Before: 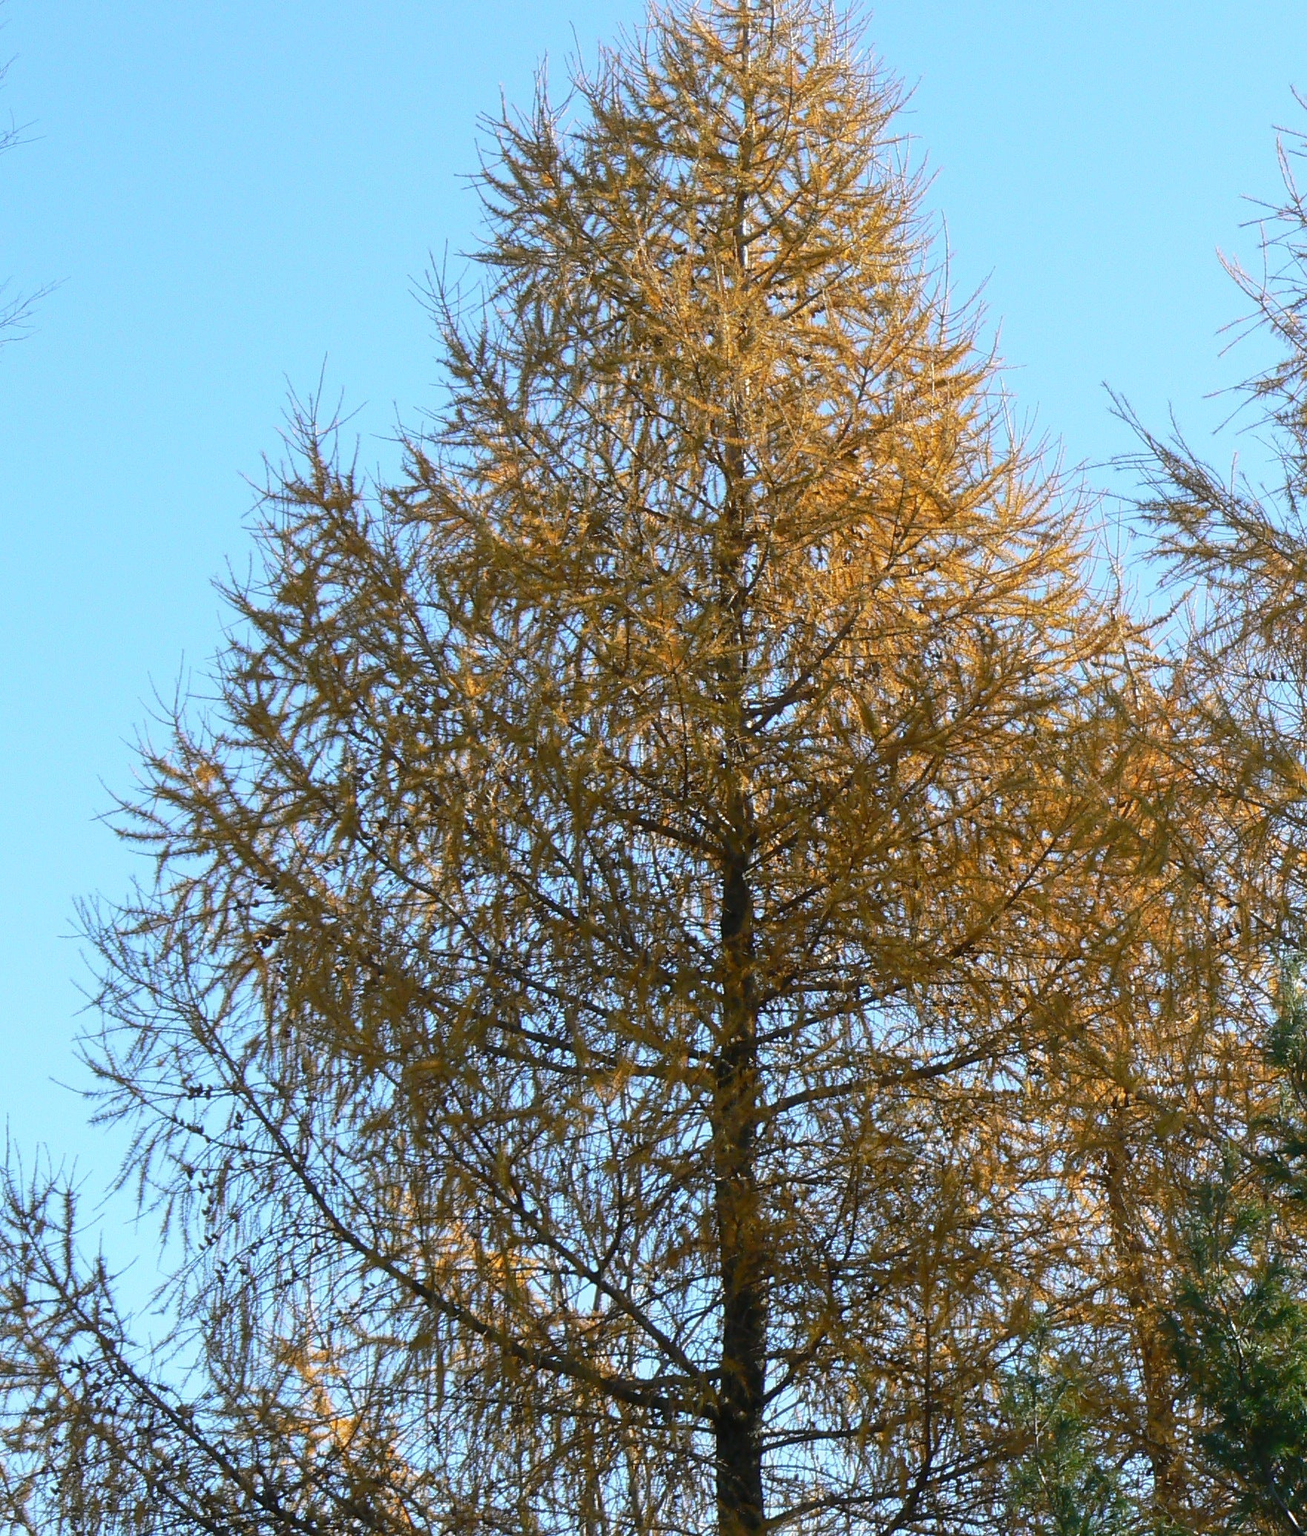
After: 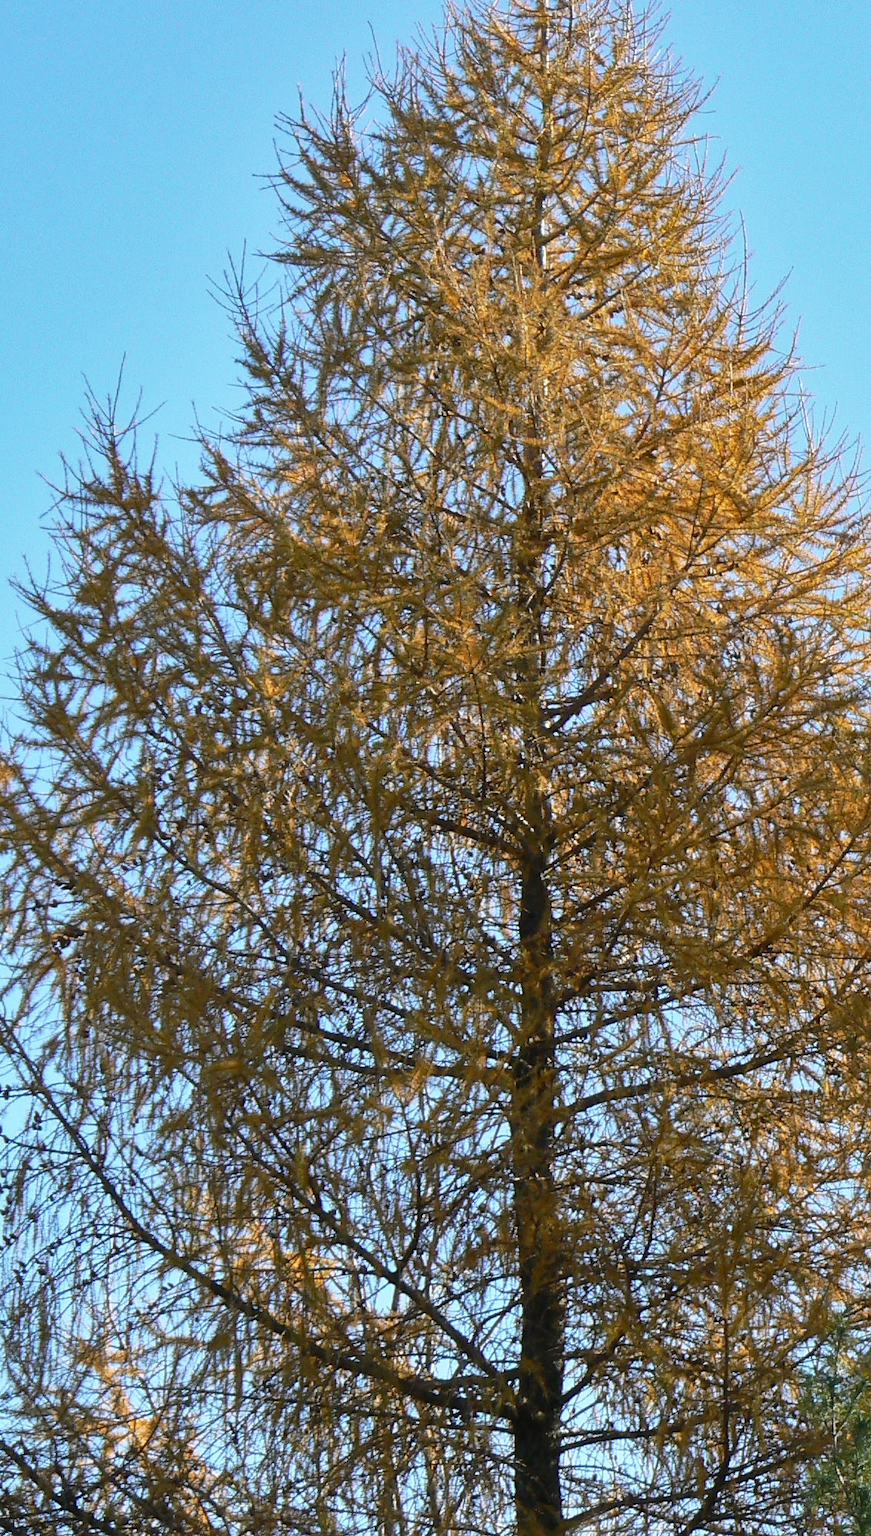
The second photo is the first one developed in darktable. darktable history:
contrast brightness saturation: contrast 0.07
crop and rotate: left 15.446%, right 17.836%
shadows and highlights: shadows 60, soften with gaussian
